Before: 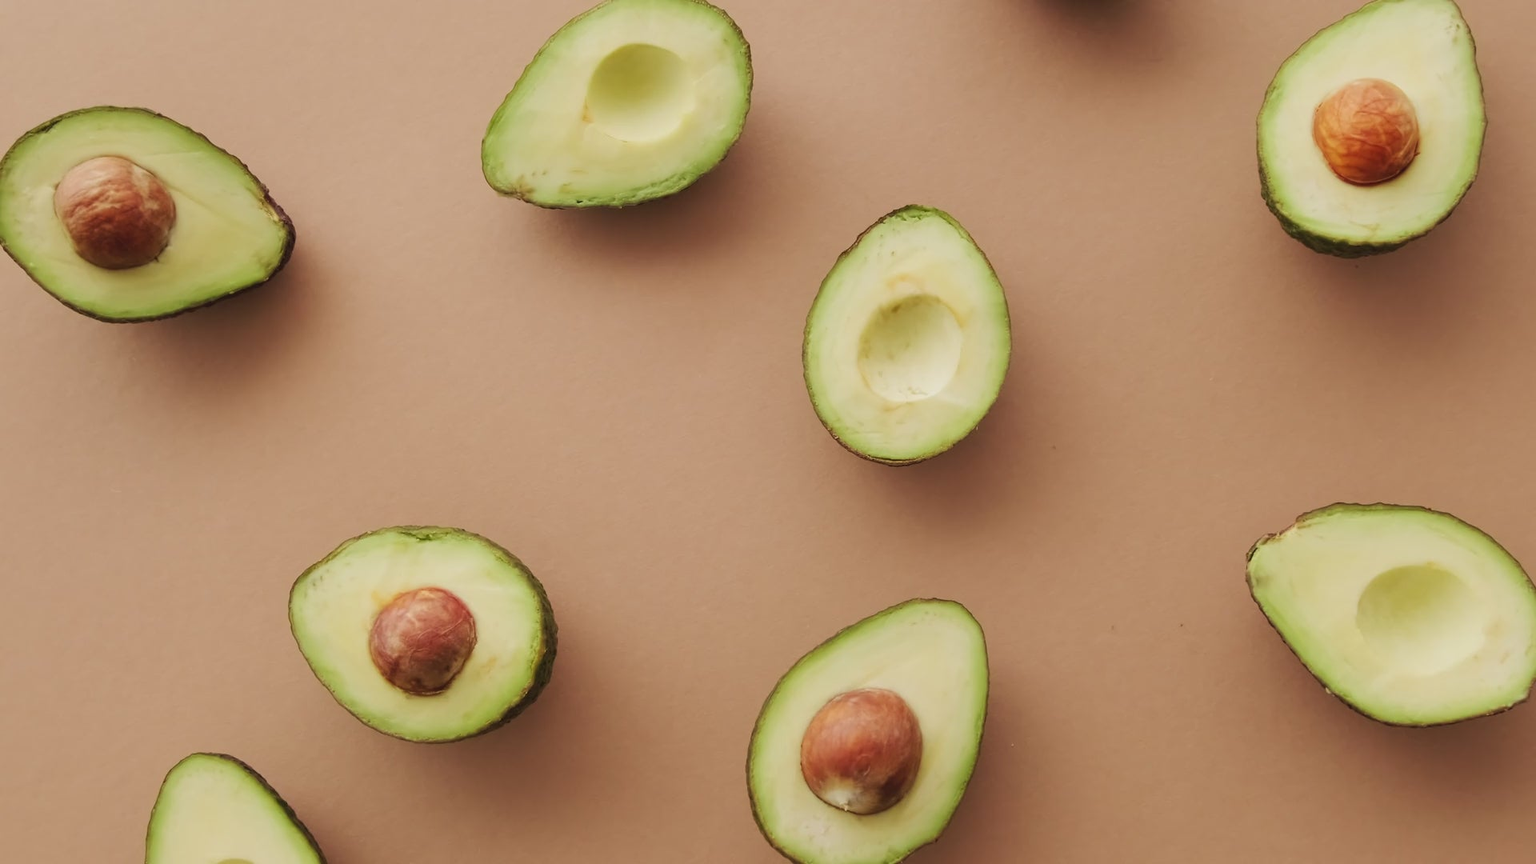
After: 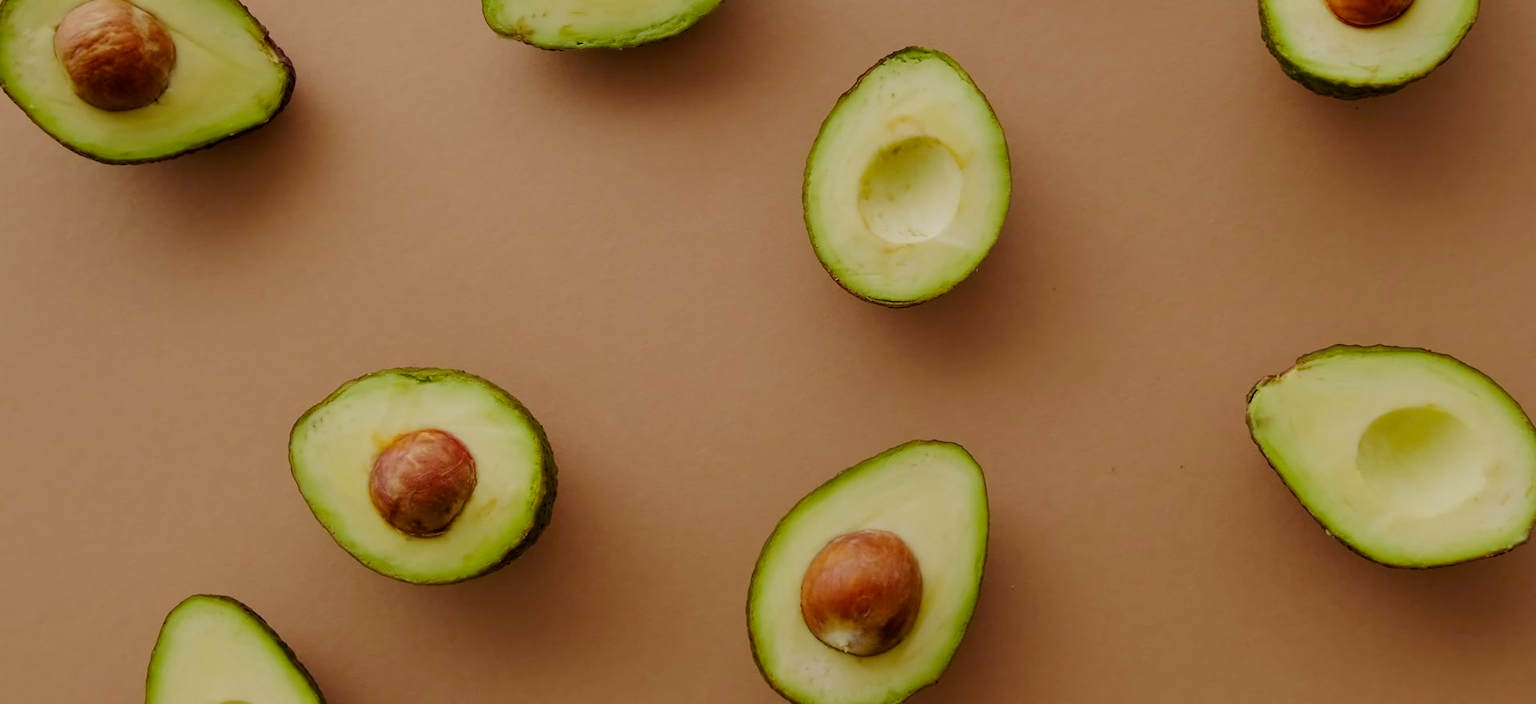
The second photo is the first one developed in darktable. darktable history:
exposure: black level correction 0.009, exposure -0.668 EV, compensate exposure bias true, compensate highlight preservation false
crop and rotate: top 18.395%
color balance rgb: power › hue 61.04°, perceptual saturation grading › global saturation 29.49%, perceptual brilliance grading › global brilliance 1.332%, perceptual brilliance grading › highlights 8.142%, perceptual brilliance grading › shadows -3.488%
